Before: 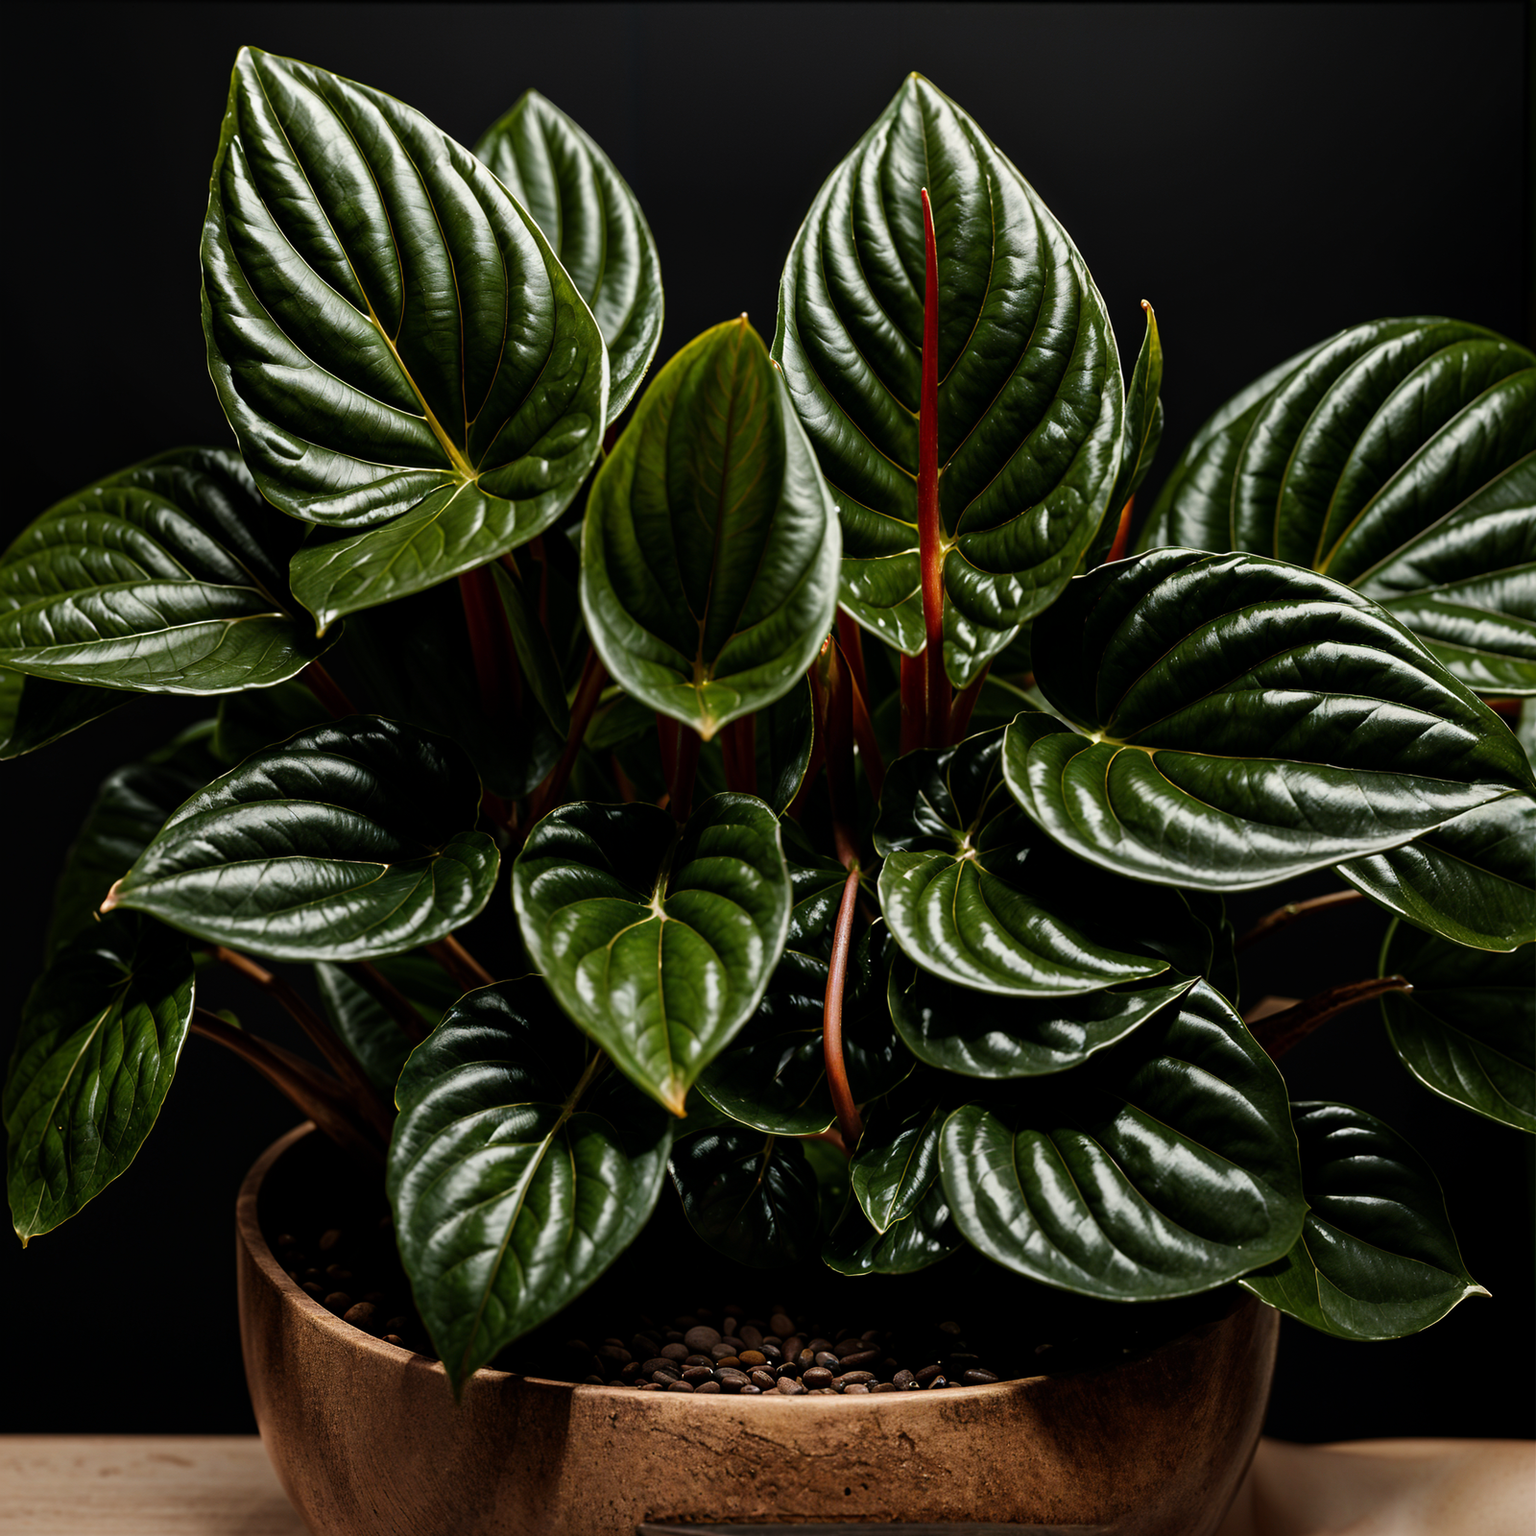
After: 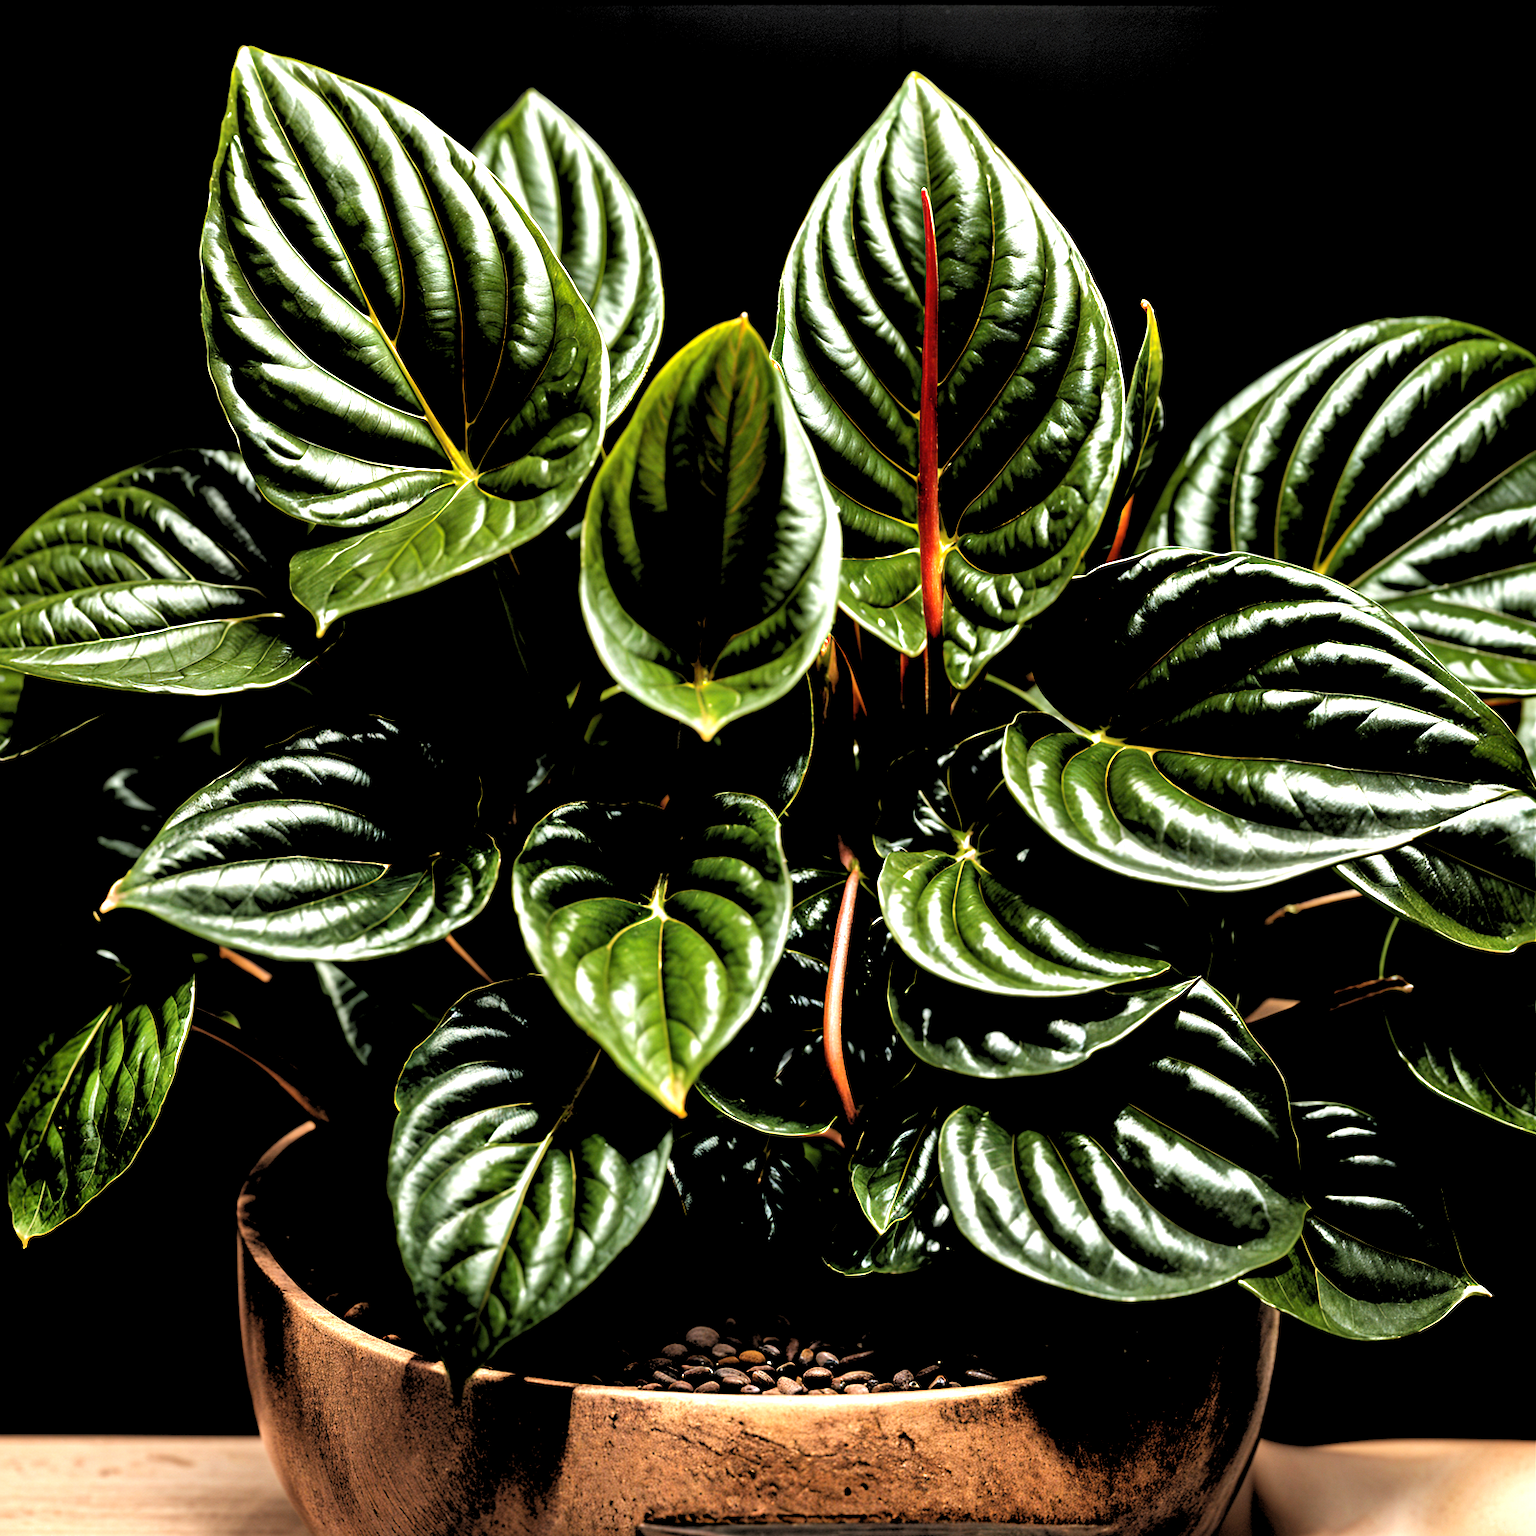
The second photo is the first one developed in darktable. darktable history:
exposure: black level correction 0, exposure 1.5 EV, compensate highlight preservation false
rgb levels: levels [[0.029, 0.461, 0.922], [0, 0.5, 1], [0, 0.5, 1]]
shadows and highlights: shadows 43.71, white point adjustment -1.46, soften with gaussian
